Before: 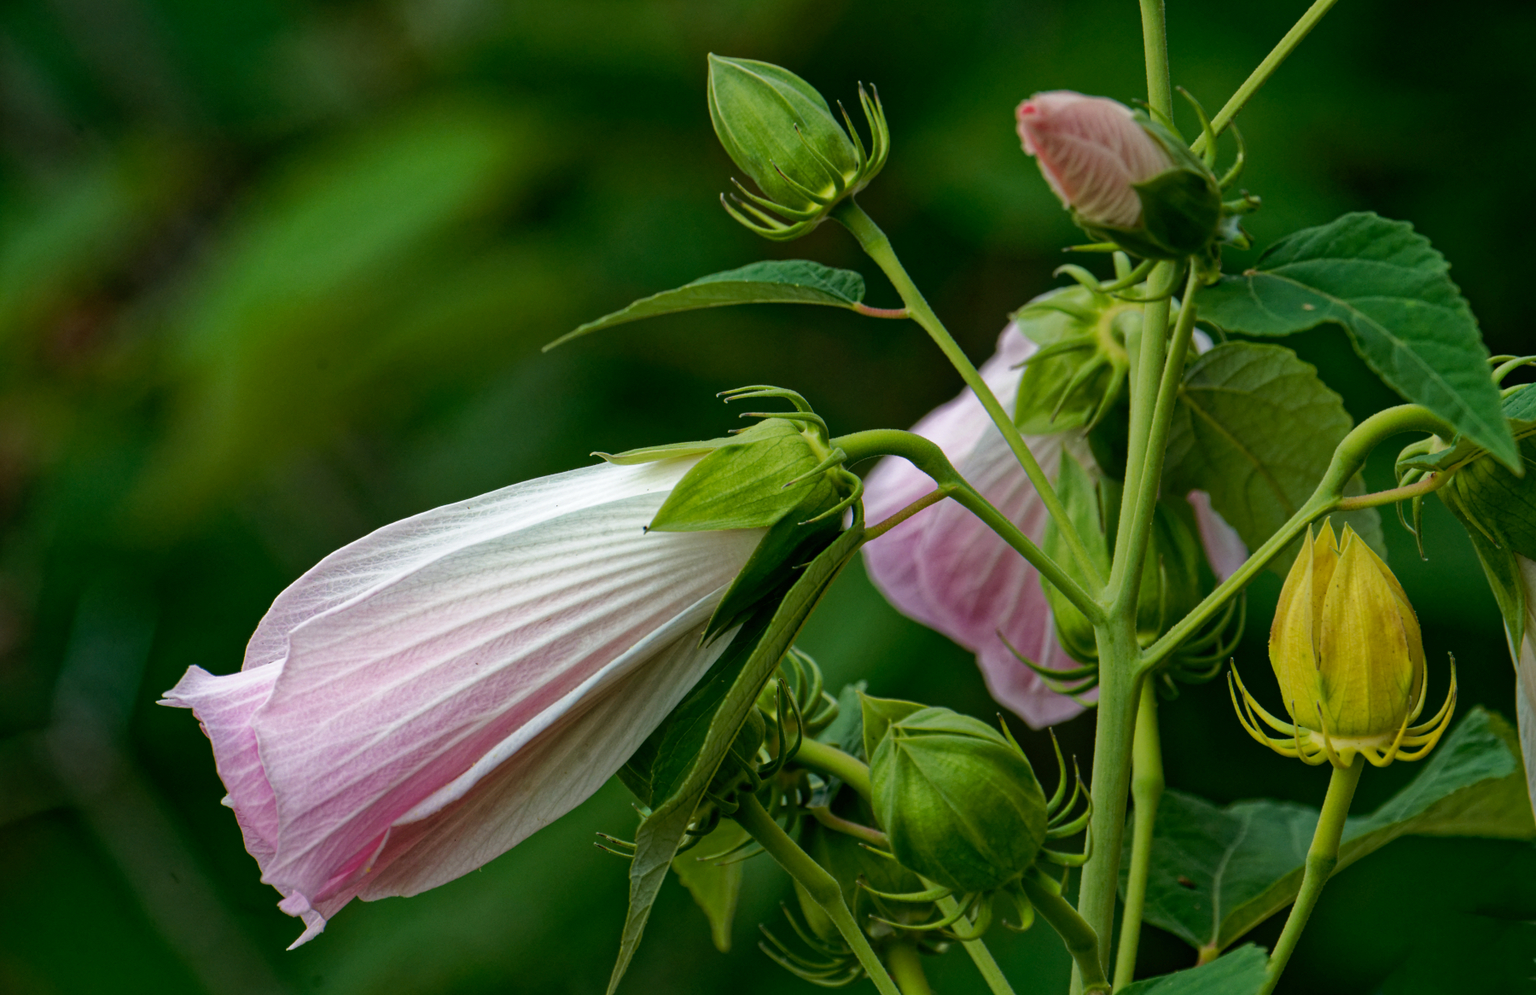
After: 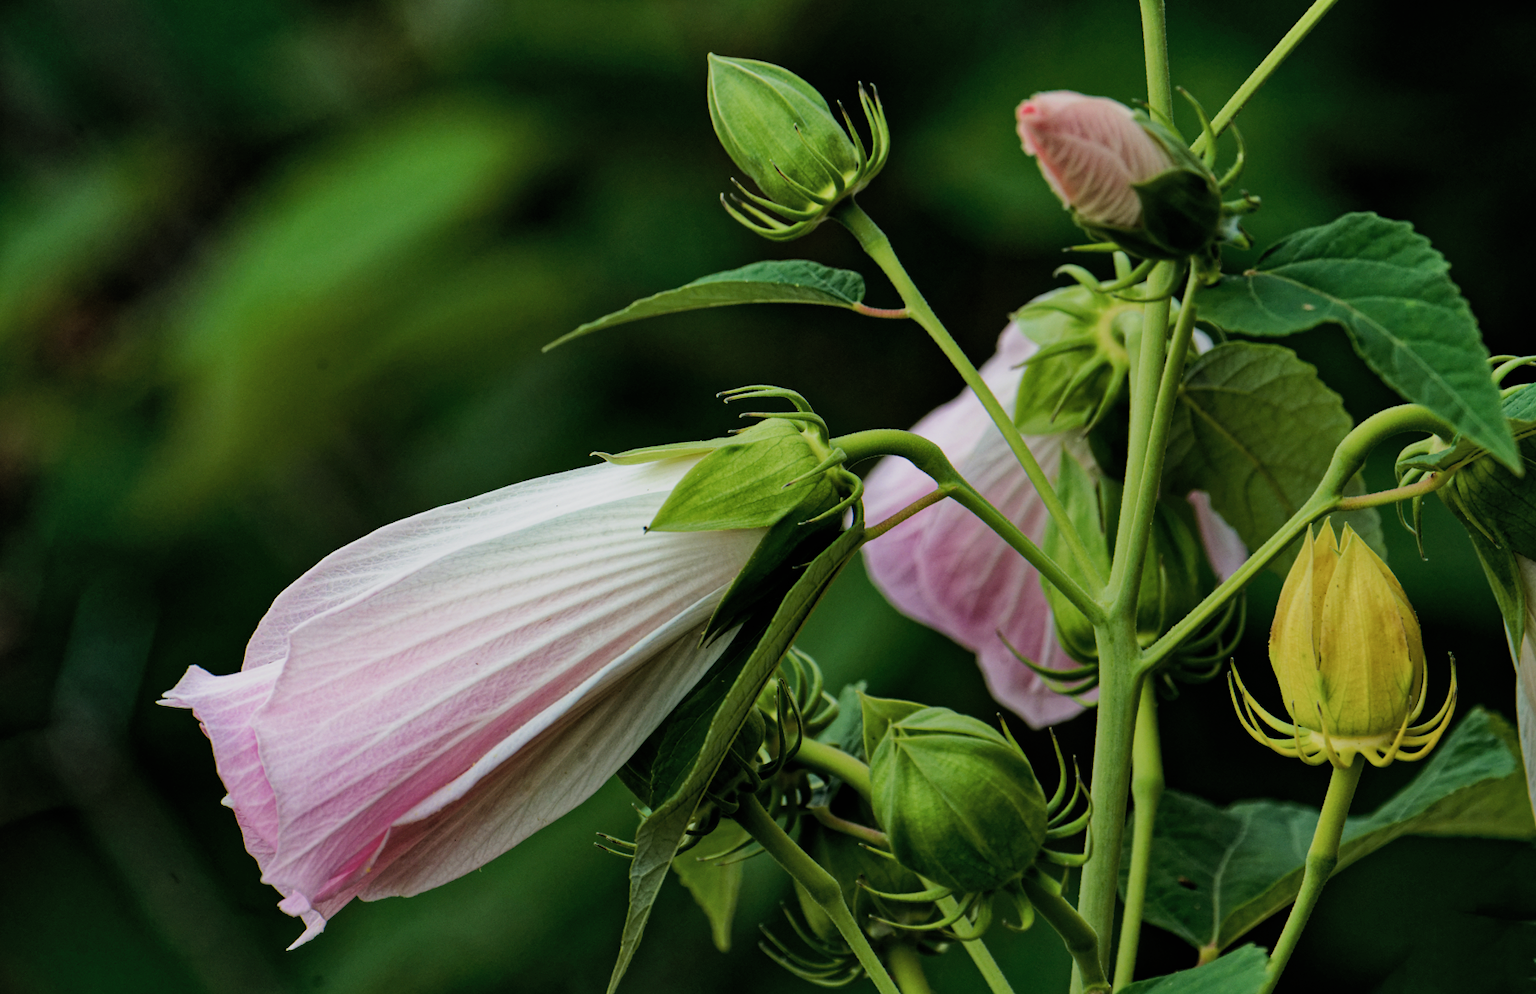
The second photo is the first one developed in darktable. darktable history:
tone equalizer: -8 EV -0.453 EV, -7 EV -0.424 EV, -6 EV -0.296 EV, -5 EV -0.223 EV, -3 EV 0.2 EV, -2 EV 0.339 EV, -1 EV 0.393 EV, +0 EV 0.435 EV, edges refinement/feathering 500, mask exposure compensation -1.57 EV, preserve details guided filter
shadows and highlights: shadows 35.19, highlights -35, soften with gaussian
filmic rgb: black relative exposure -8.5 EV, white relative exposure 5.56 EV, hardness 3.39, contrast 1.015, add noise in highlights 0.001, color science v3 (2019), use custom middle-gray values true, iterations of high-quality reconstruction 0, contrast in highlights soft
